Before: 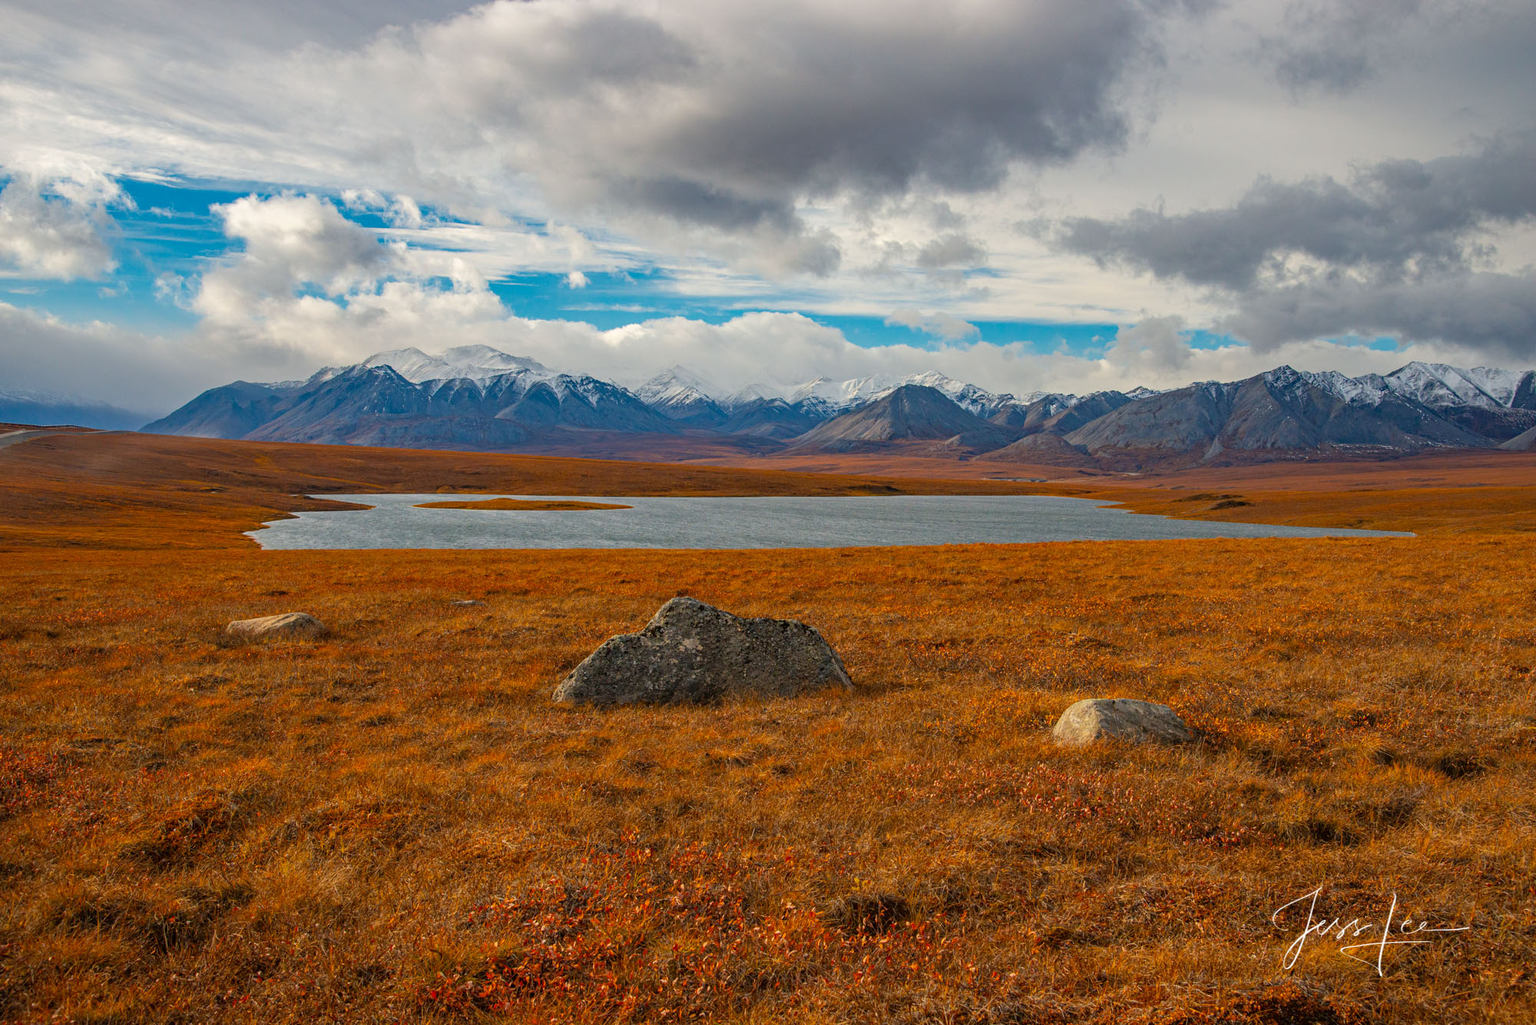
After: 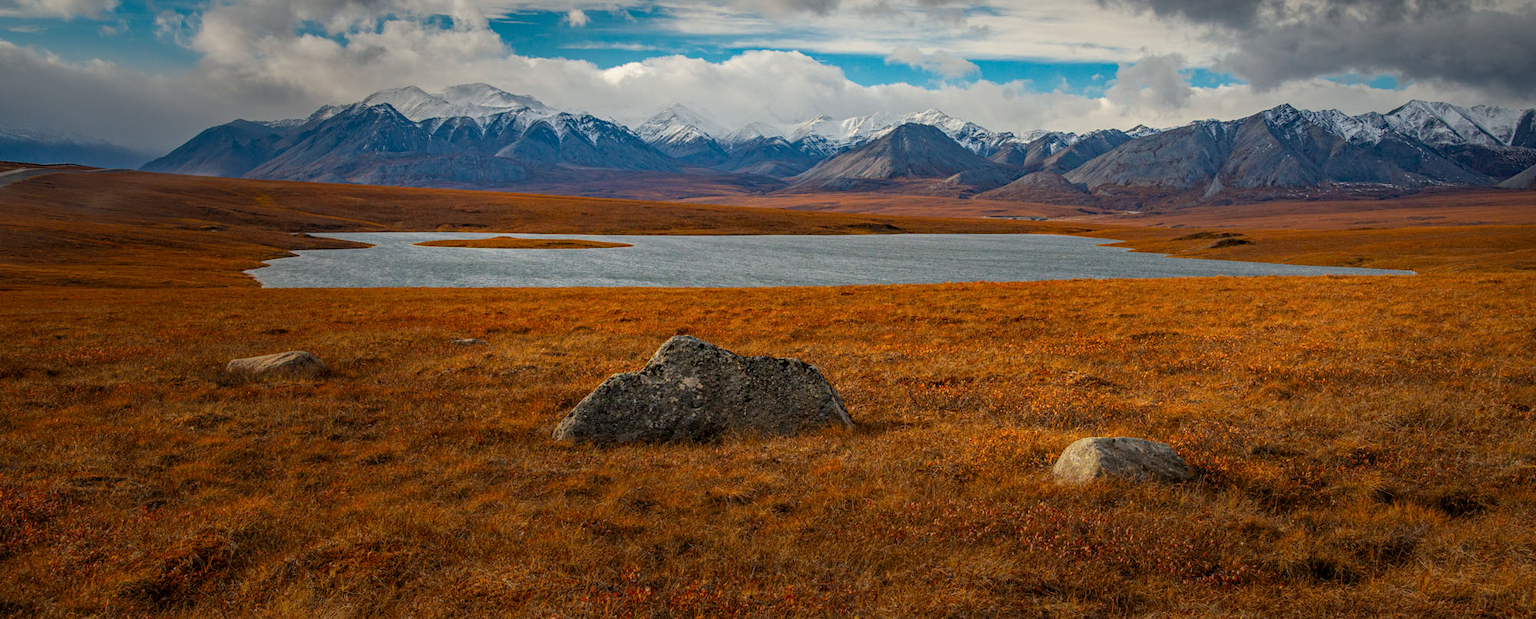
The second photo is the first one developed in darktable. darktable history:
local contrast: on, module defaults
crop and rotate: top 25.595%, bottom 13.923%
vignetting: fall-off start 49.23%, saturation 0.002, center (0.219, -0.242), automatic ratio true, width/height ratio 1.282, dithering 8-bit output, unbound false
